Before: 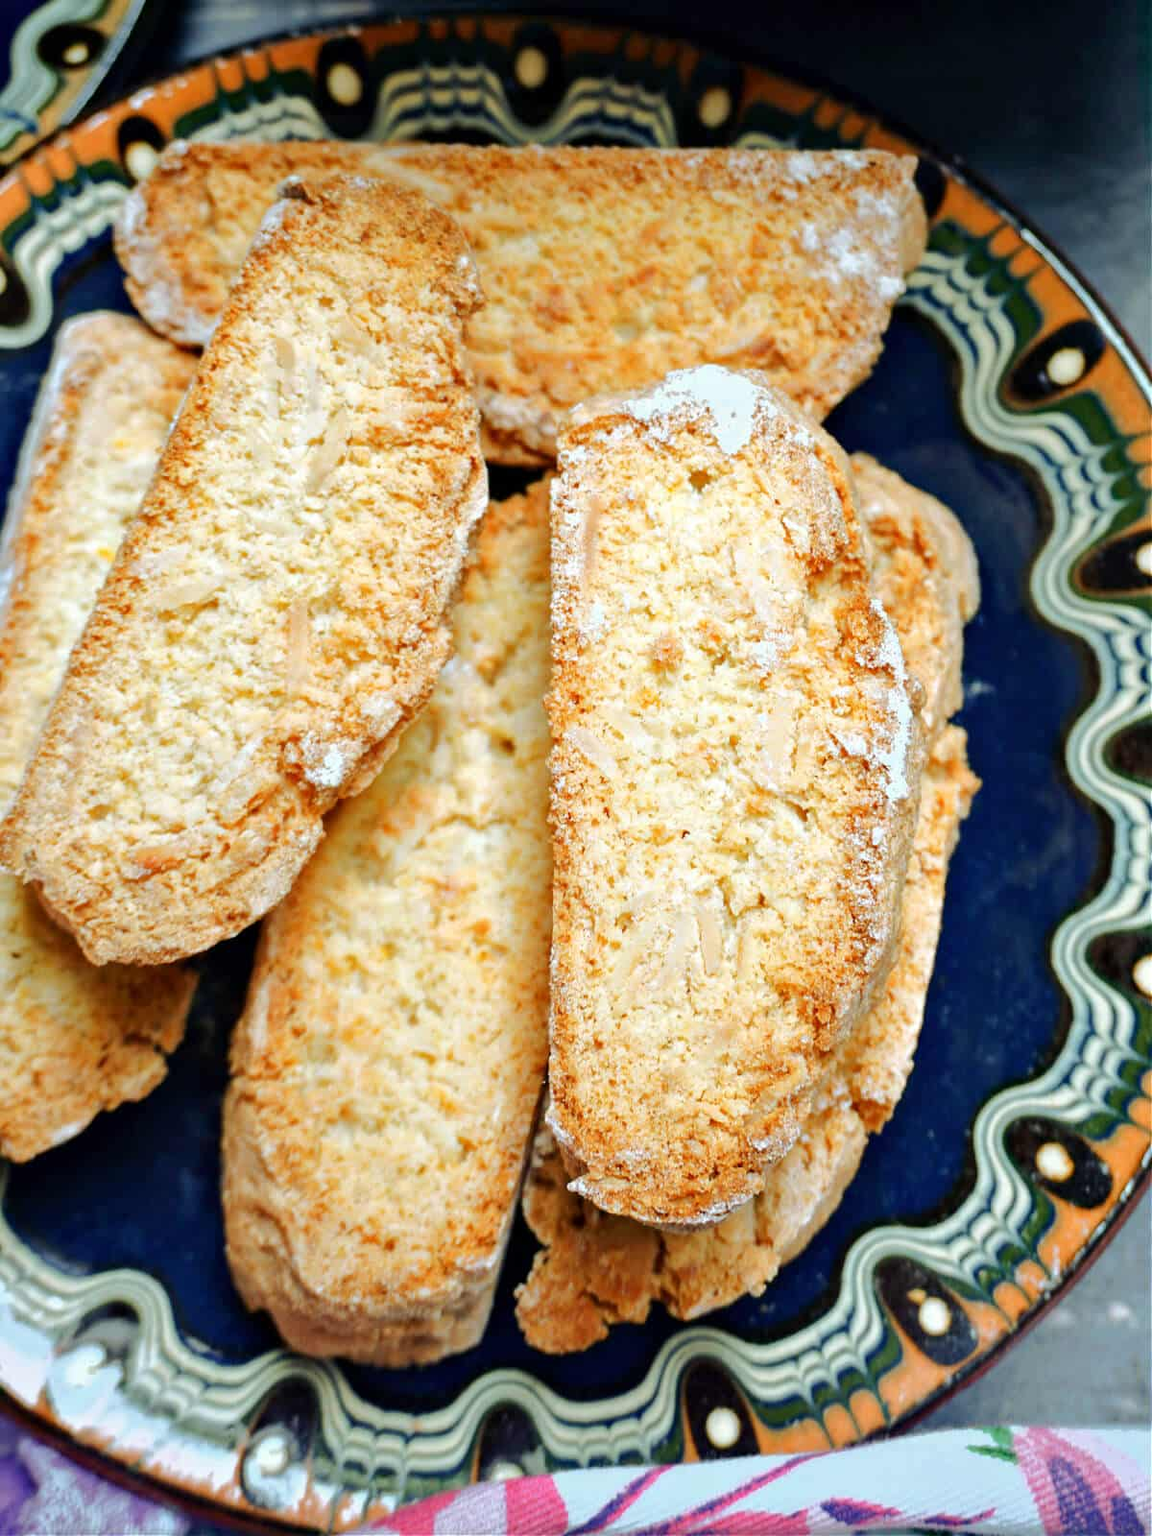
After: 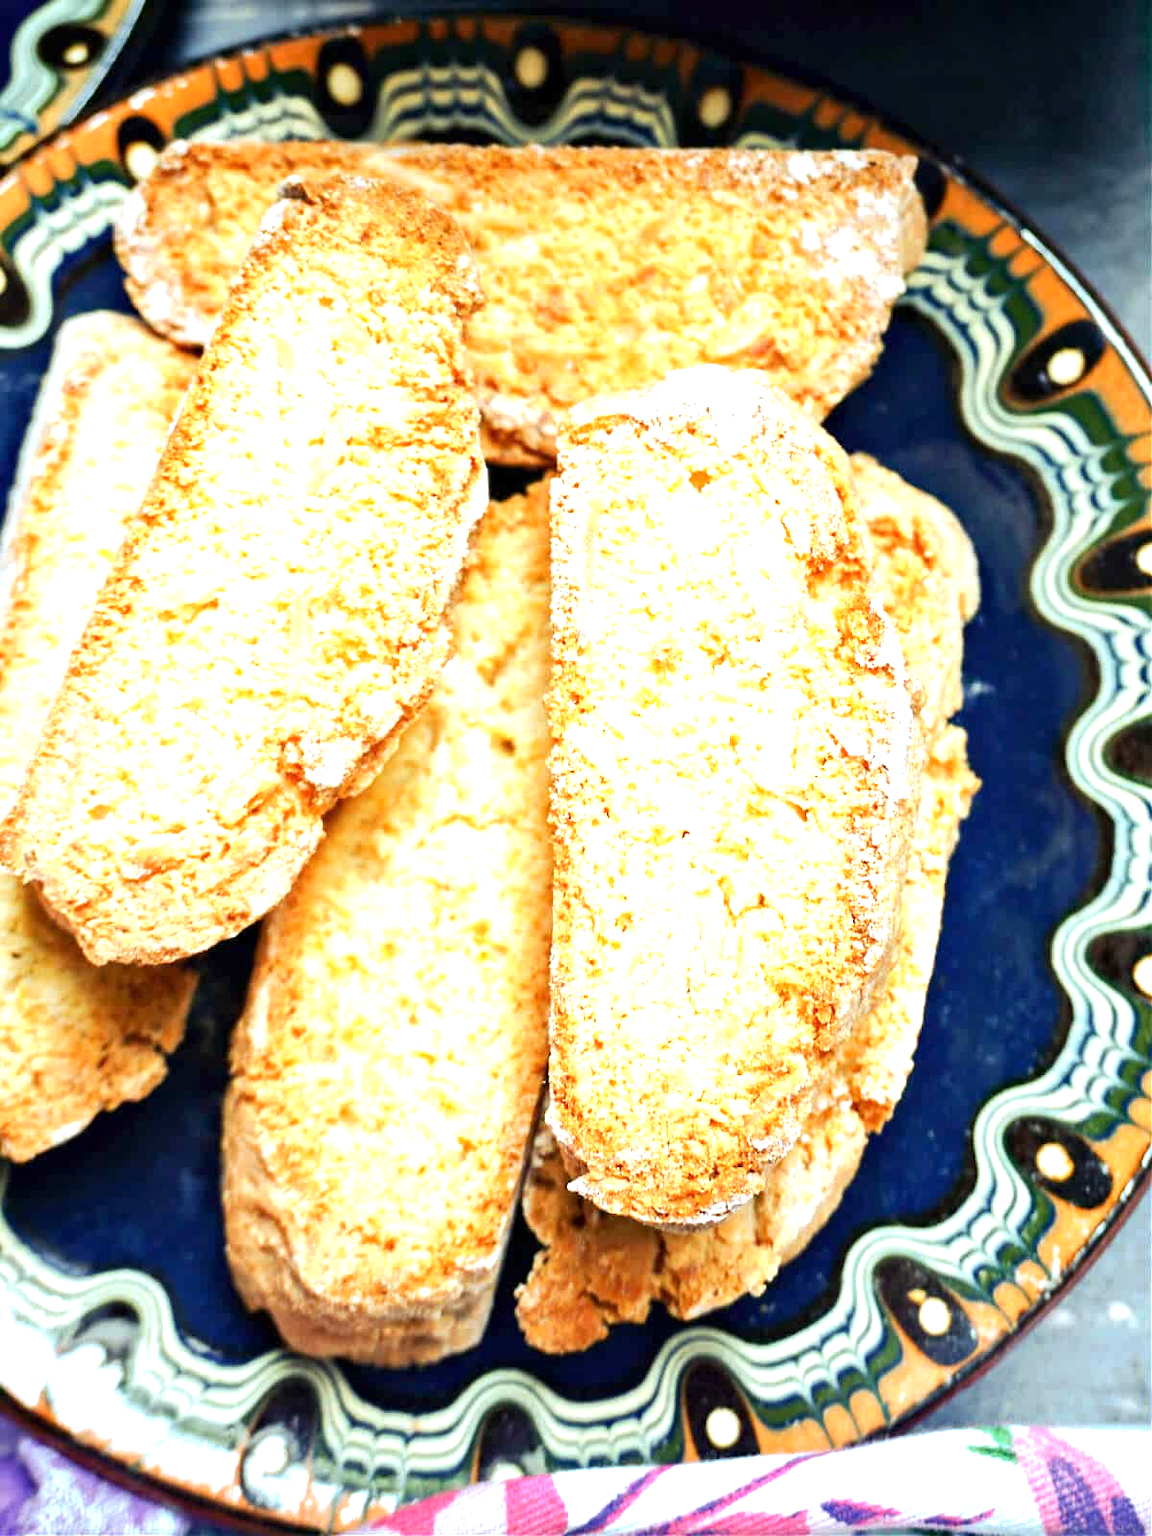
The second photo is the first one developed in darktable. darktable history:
tone equalizer: -8 EV -1.12 EV, -7 EV -1.02 EV, -6 EV -0.846 EV, -5 EV -0.542 EV, -3 EV 0.564 EV, -2 EV 0.838 EV, -1 EV 0.997 EV, +0 EV 1.06 EV, smoothing diameter 24.88%, edges refinement/feathering 5.63, preserve details guided filter
